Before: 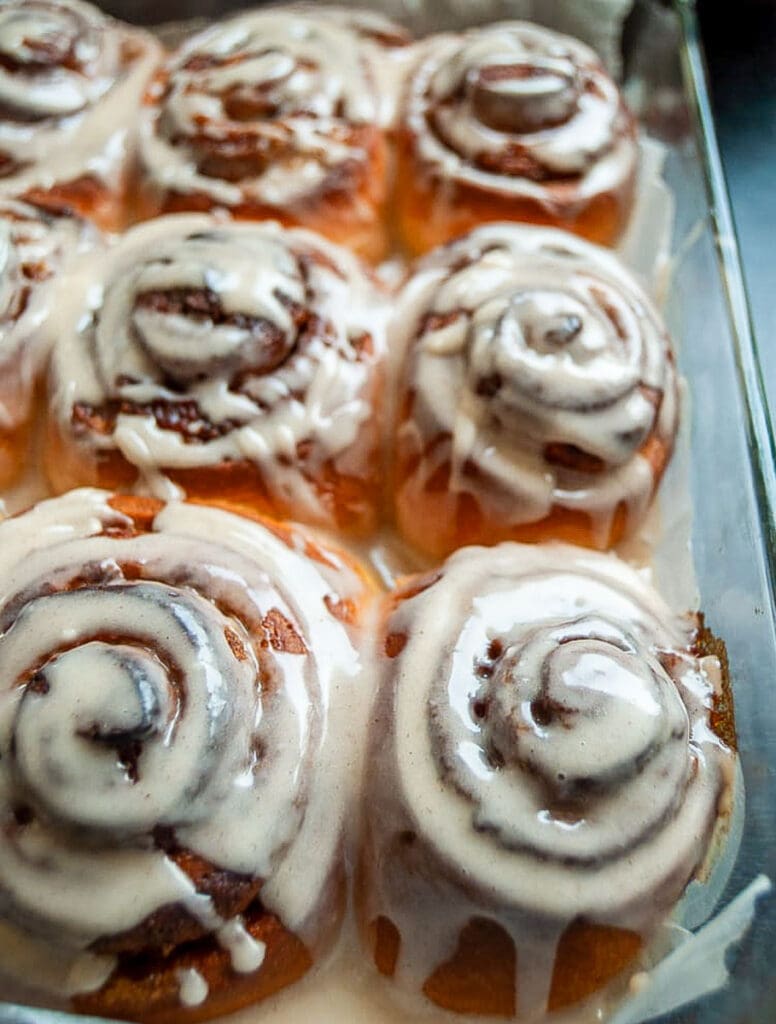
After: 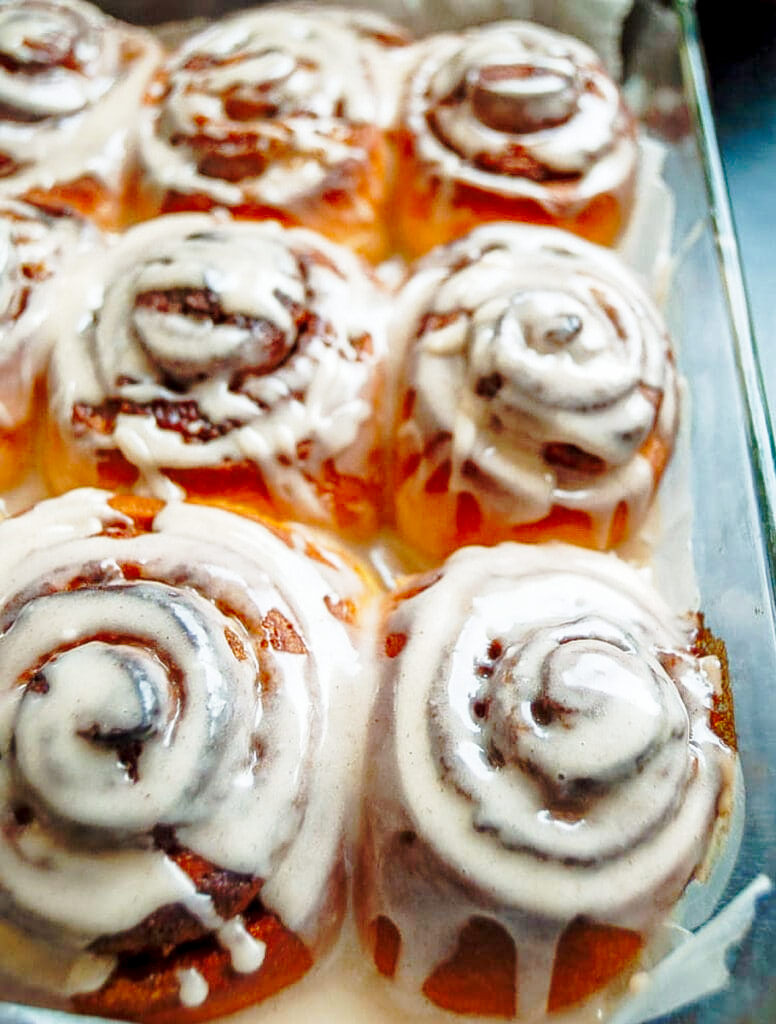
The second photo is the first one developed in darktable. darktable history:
exposure: black level correction 0.002, exposure -0.098 EV, compensate highlight preservation false
base curve: curves: ch0 [(0, 0) (0.032, 0.037) (0.105, 0.228) (0.435, 0.76) (0.856, 0.983) (1, 1)], preserve colors none
shadows and highlights: on, module defaults
